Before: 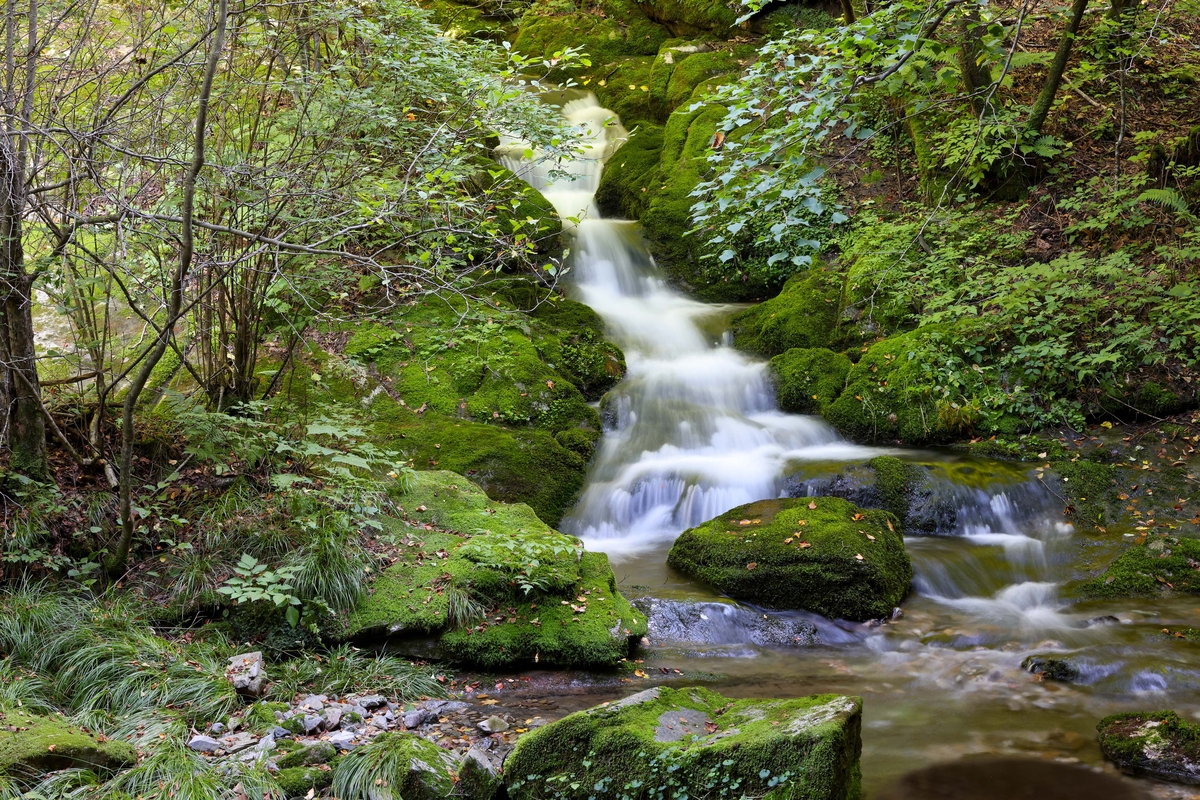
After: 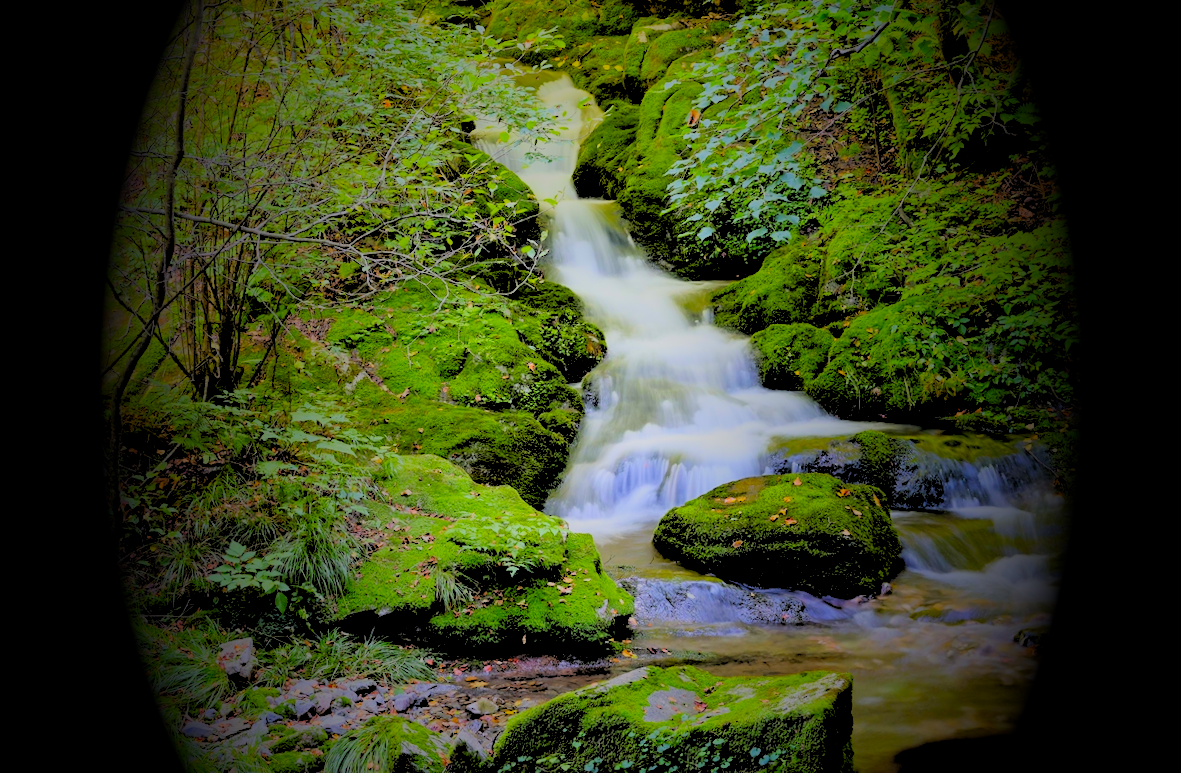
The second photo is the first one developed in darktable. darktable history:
rotate and perspective: rotation -1.32°, lens shift (horizontal) -0.031, crop left 0.015, crop right 0.985, crop top 0.047, crop bottom 0.982
local contrast: highlights 100%, shadows 100%, detail 120%, midtone range 0.2
vignetting: fall-off start 15.9%, fall-off radius 100%, brightness -1, saturation 0.5, width/height ratio 0.719
contrast brightness saturation: contrast 0.05, brightness 0.06, saturation 0.01
rgb levels: levels [[0.027, 0.429, 0.996], [0, 0.5, 1], [0, 0.5, 1]]
color correction: saturation 1.32
filmic rgb: black relative exposure -7.15 EV, white relative exposure 5.36 EV, hardness 3.02, color science v6 (2022)
